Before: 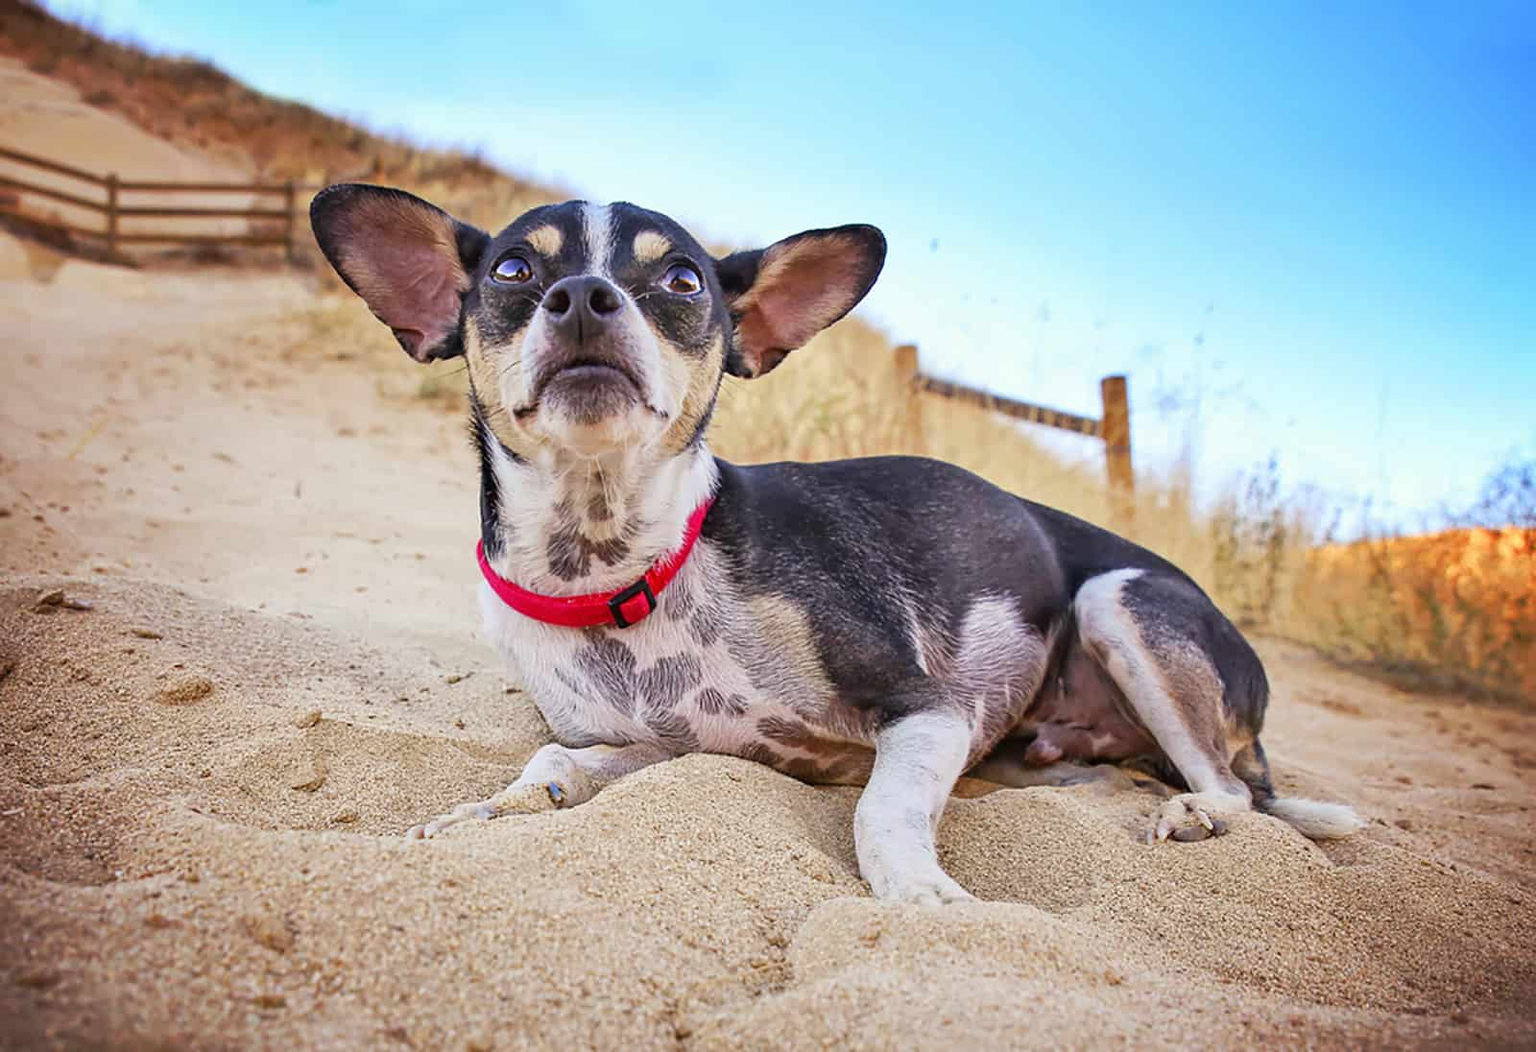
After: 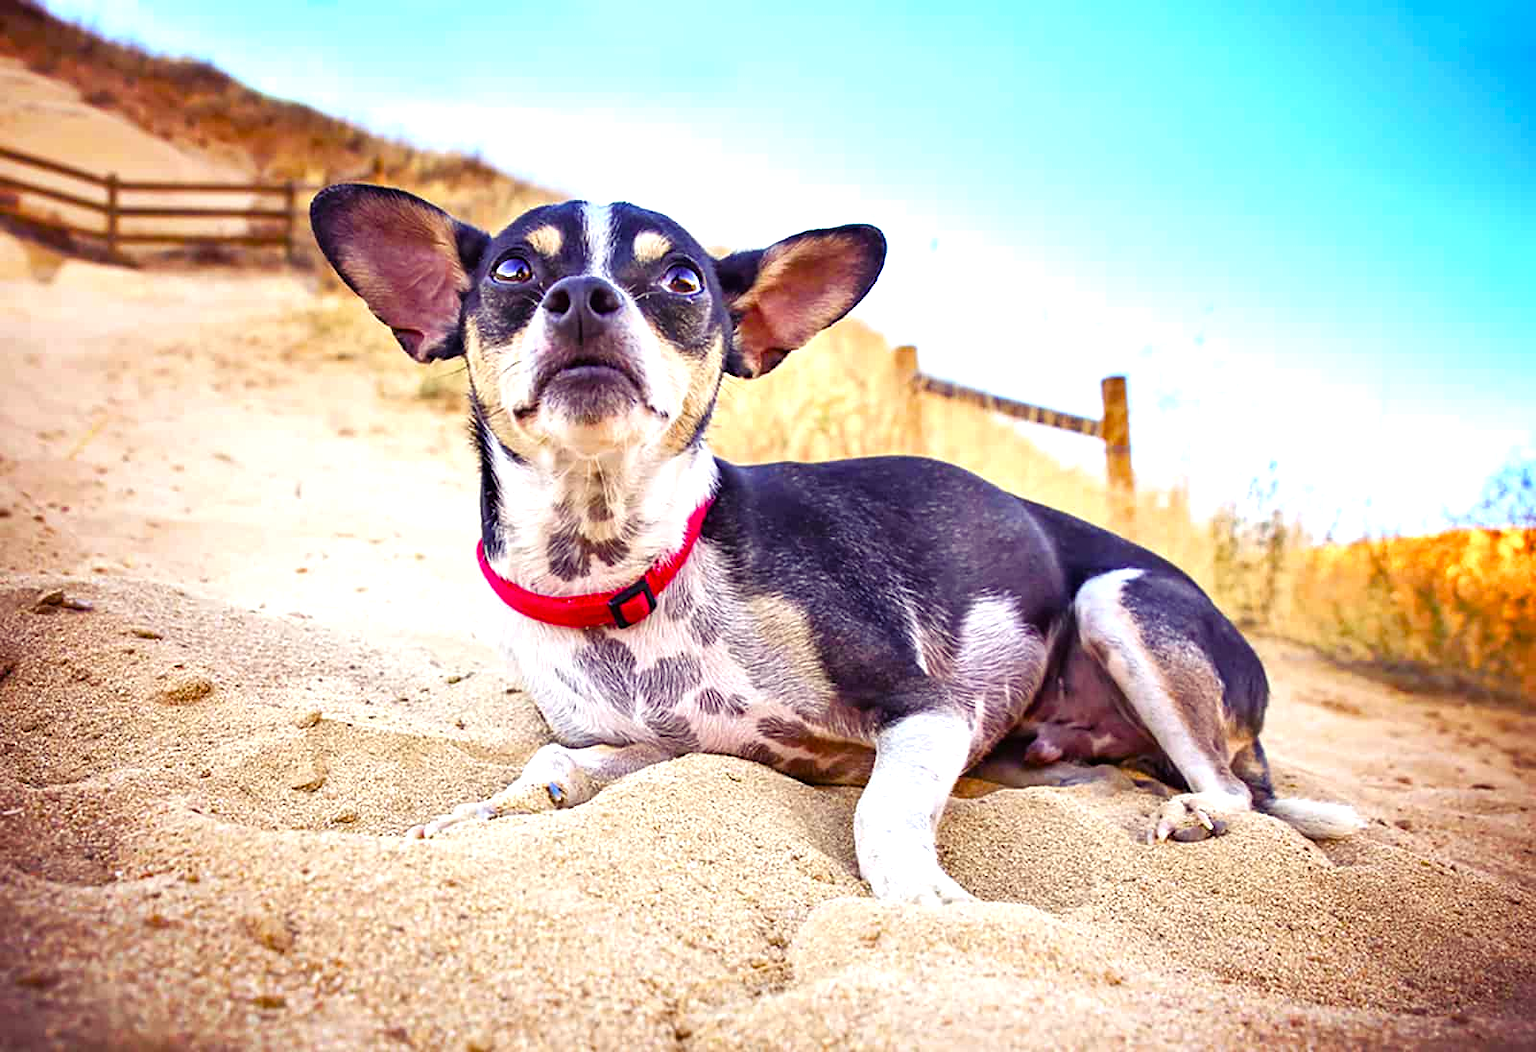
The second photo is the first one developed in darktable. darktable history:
color balance rgb: shadows lift › luminance -22.038%, shadows lift › chroma 9.116%, shadows lift › hue 283.5°, perceptual saturation grading › global saturation 20%, perceptual saturation grading › highlights -14.194%, perceptual saturation grading › shadows 49.508%, perceptual brilliance grading › highlights 9.327%, perceptual brilliance grading › shadows -4.729%, global vibrance 20%
tone curve: color space Lab, independent channels, preserve colors none
tone equalizer: -8 EV -0.432 EV, -7 EV -0.392 EV, -6 EV -0.351 EV, -5 EV -0.259 EV, -3 EV 0.193 EV, -2 EV 0.314 EV, -1 EV 0.383 EV, +0 EV 0.412 EV
